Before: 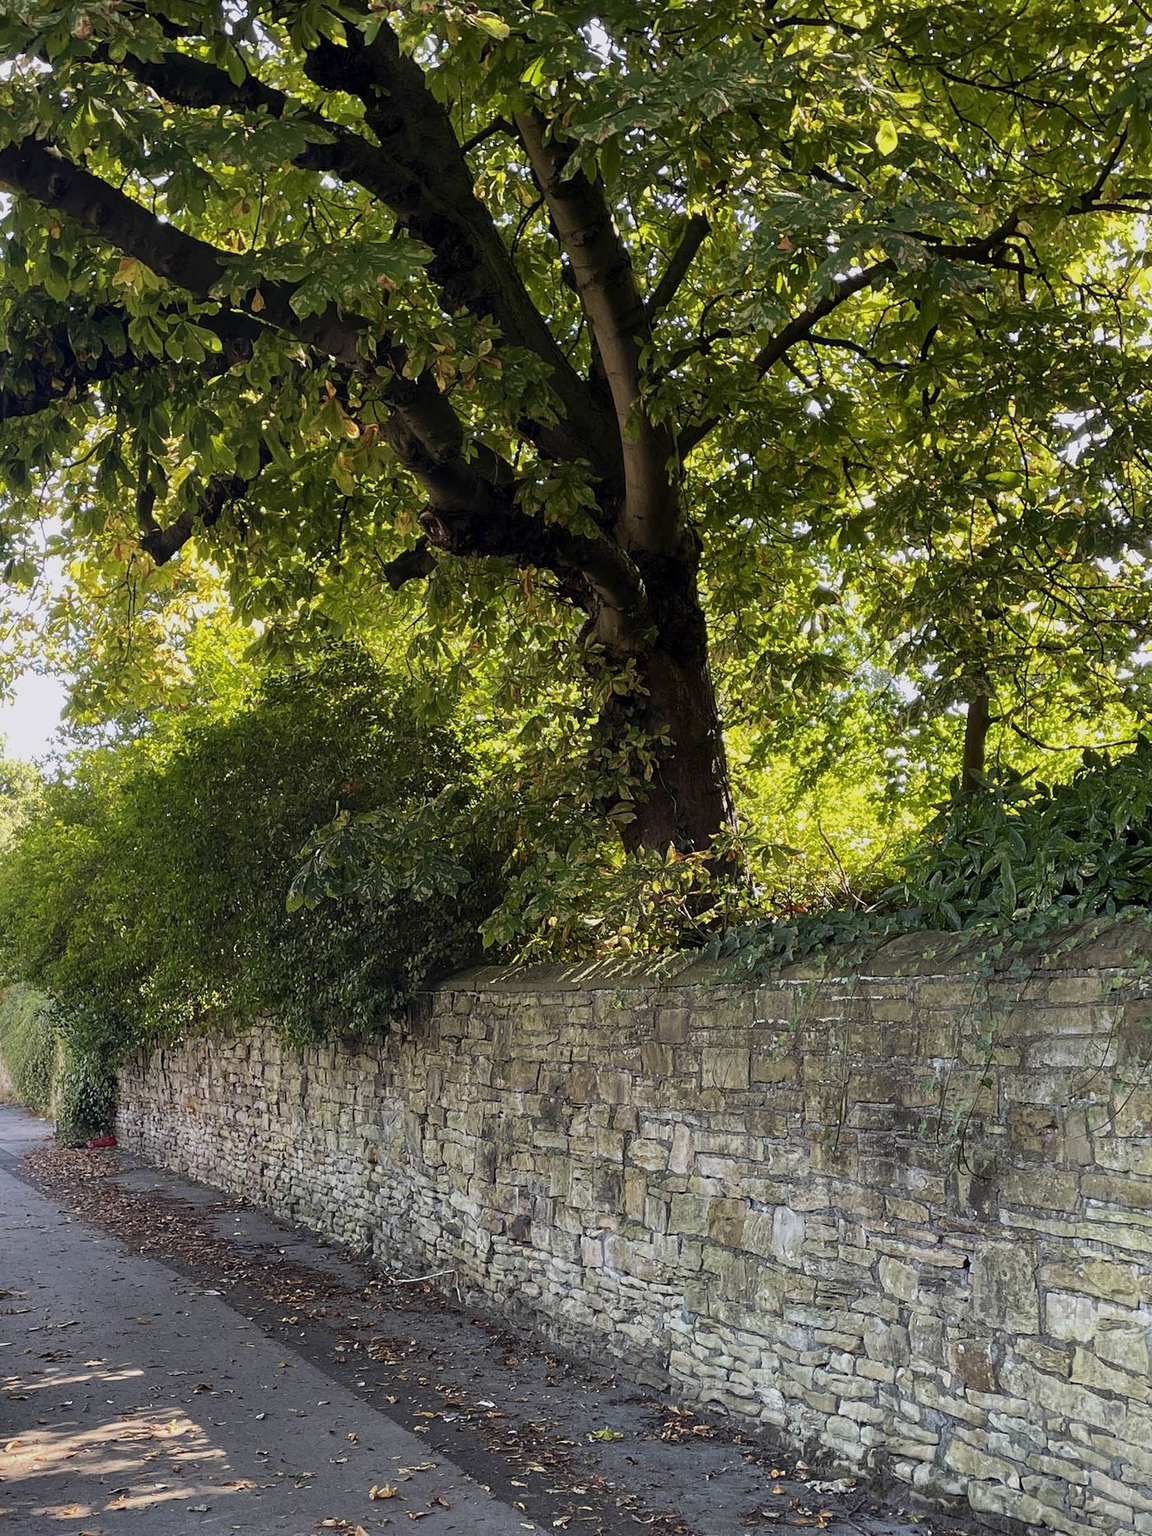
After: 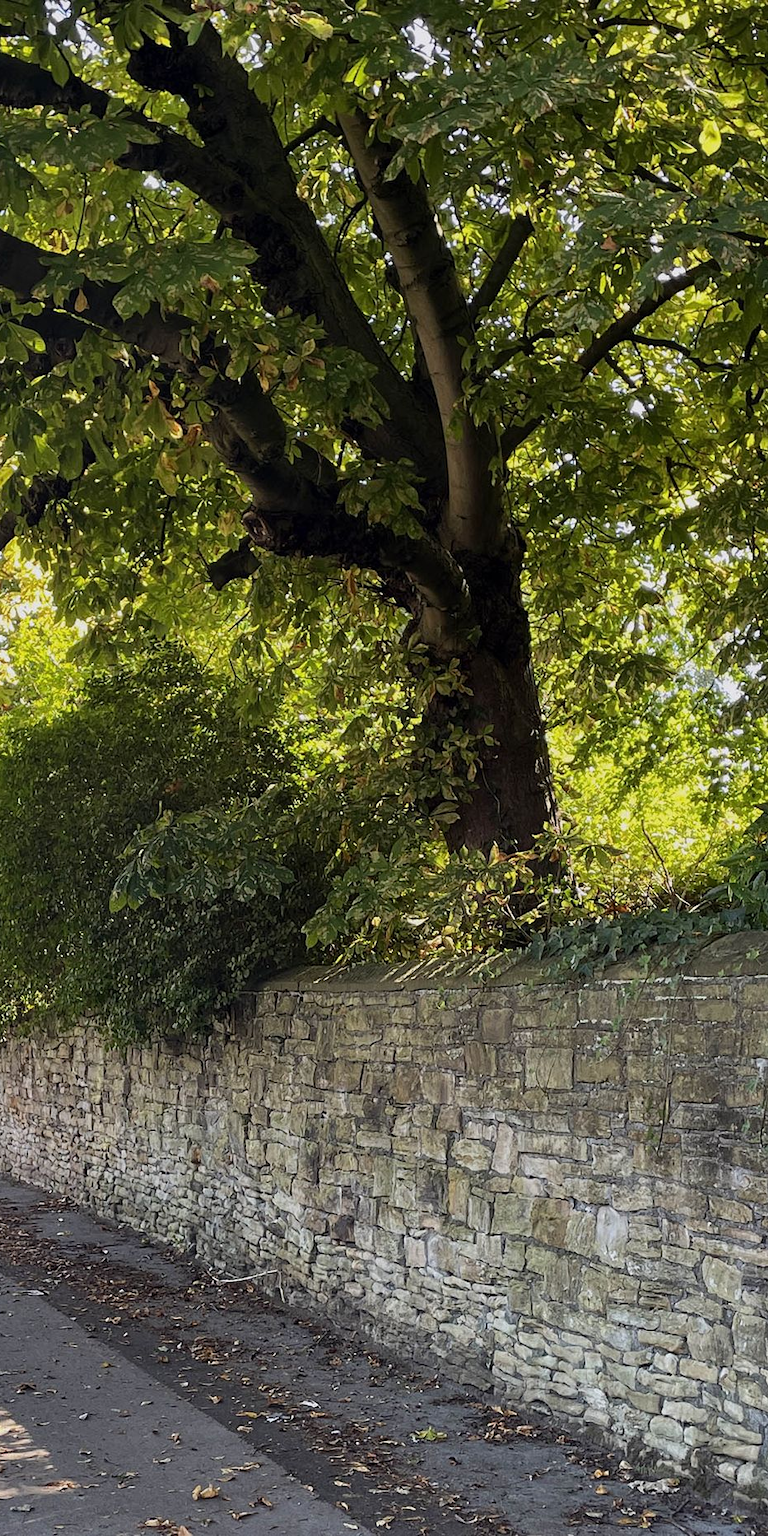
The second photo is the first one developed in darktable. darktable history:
crop: left 15.424%, right 17.839%
